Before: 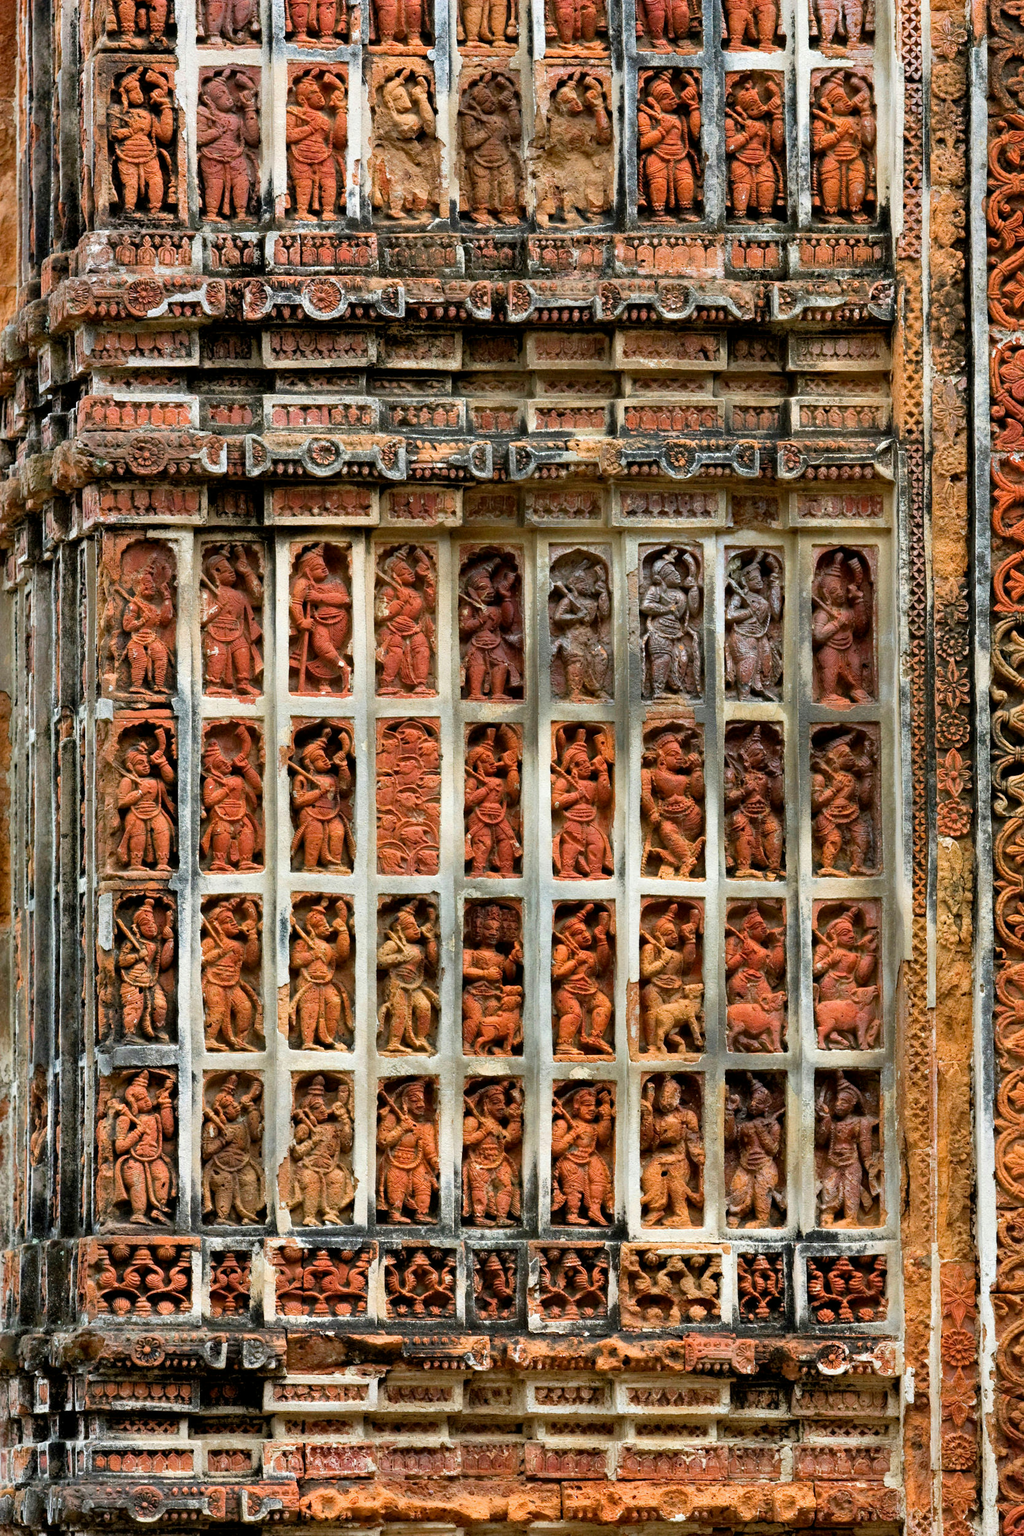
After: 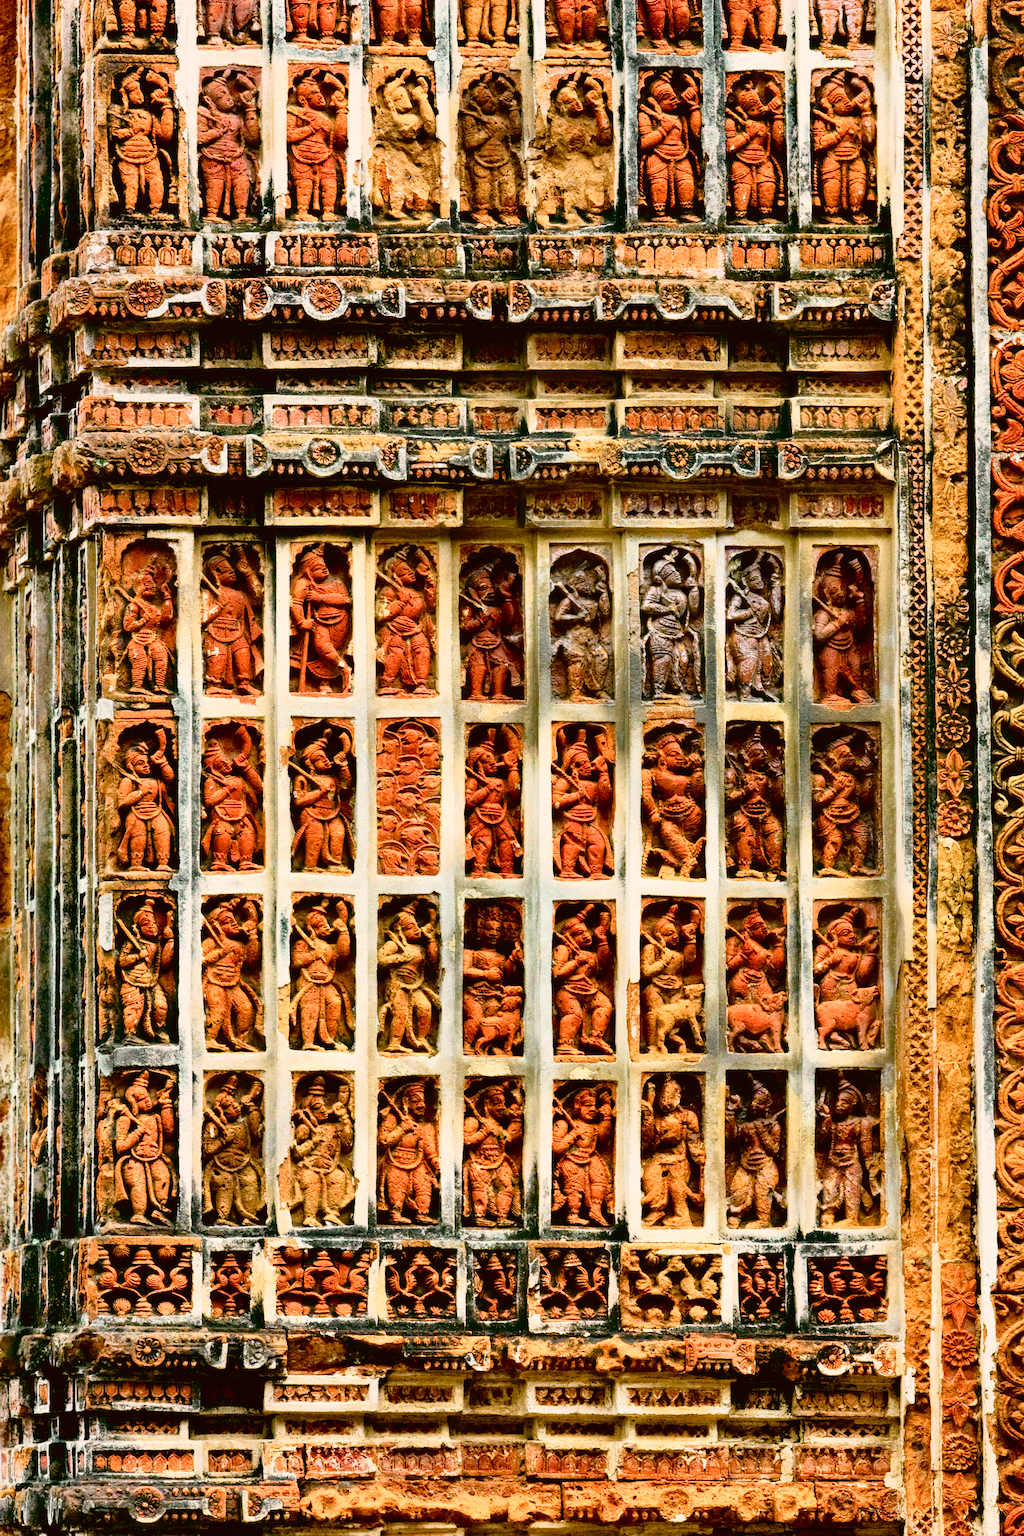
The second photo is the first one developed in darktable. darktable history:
tone curve: curves: ch0 [(0, 0.022) (0.177, 0.086) (0.392, 0.438) (0.704, 0.844) (0.858, 0.938) (1, 0.981)]; ch1 [(0, 0) (0.402, 0.36) (0.476, 0.456) (0.498, 0.497) (0.518, 0.521) (0.58, 0.598) (0.619, 0.65) (0.692, 0.737) (1, 1)]; ch2 [(0, 0) (0.415, 0.438) (0.483, 0.499) (0.503, 0.503) (0.526, 0.532) (0.563, 0.604) (0.626, 0.697) (0.699, 0.753) (0.997, 0.858)], color space Lab, independent channels, preserve colors none
color balance rgb: global offset › luminance -0.328%, global offset › chroma 0.107%, global offset › hue 162.52°, perceptual saturation grading › global saturation 20%, perceptual saturation grading › highlights -50.367%, perceptual saturation grading › shadows 31.08%, global vibrance 20.647%
color correction: highlights a* 6.36, highlights b* 7.48, shadows a* 5.83, shadows b* 7.06, saturation 0.914
tone equalizer: edges refinement/feathering 500, mask exposure compensation -1.57 EV, preserve details no
